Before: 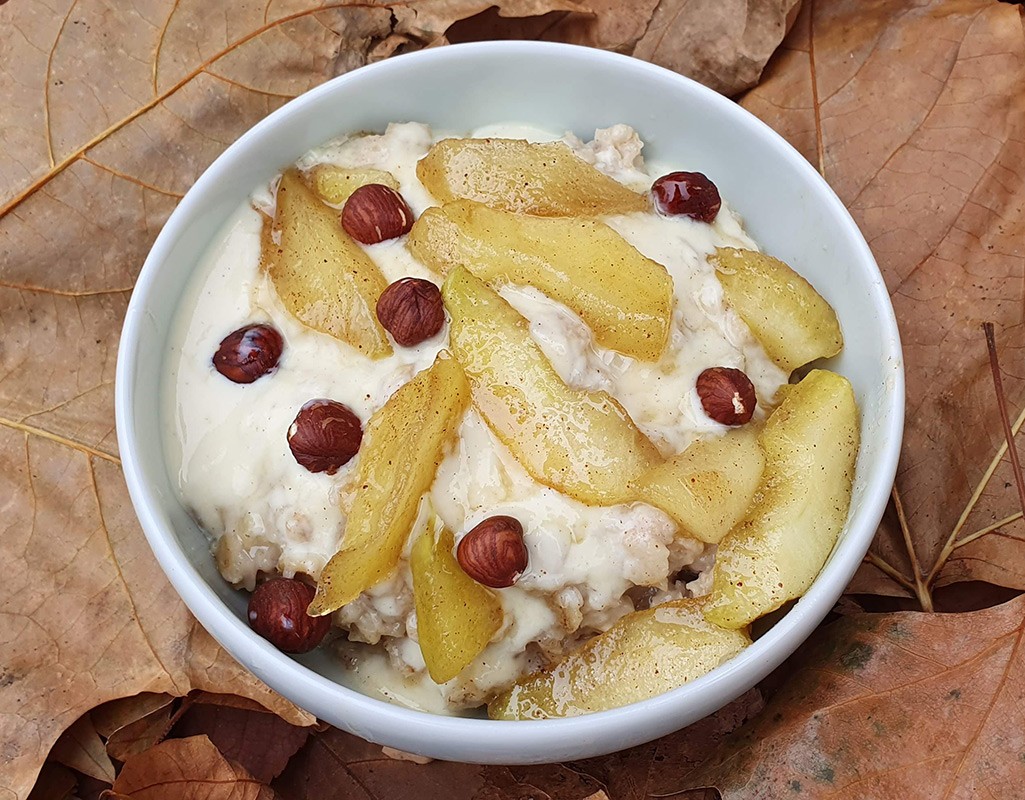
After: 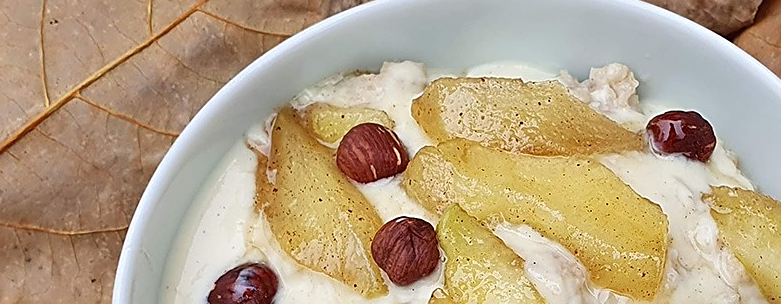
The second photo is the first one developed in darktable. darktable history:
crop: left 0.579%, top 7.627%, right 23.167%, bottom 54.275%
sharpen: on, module defaults
